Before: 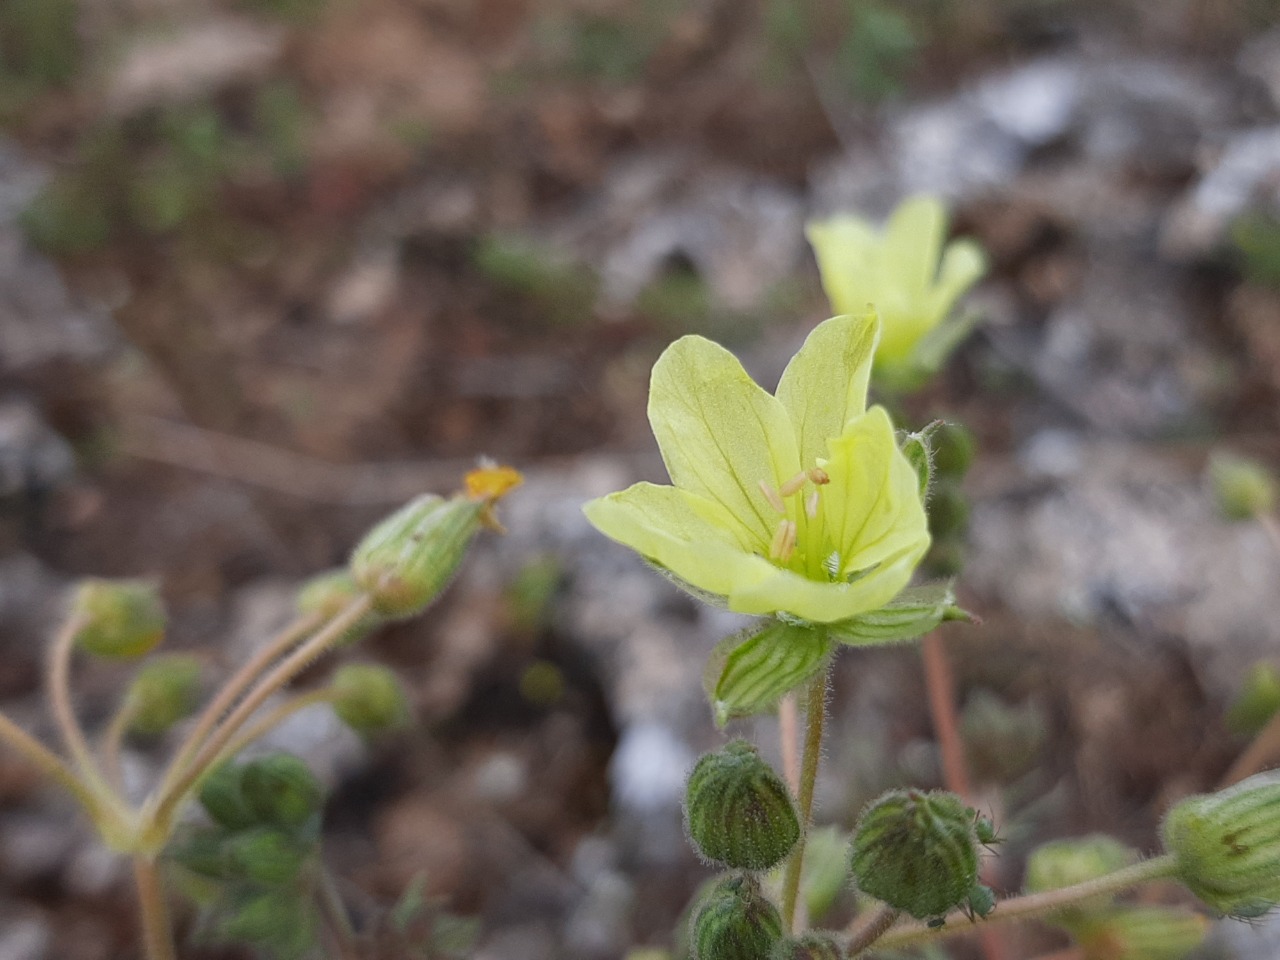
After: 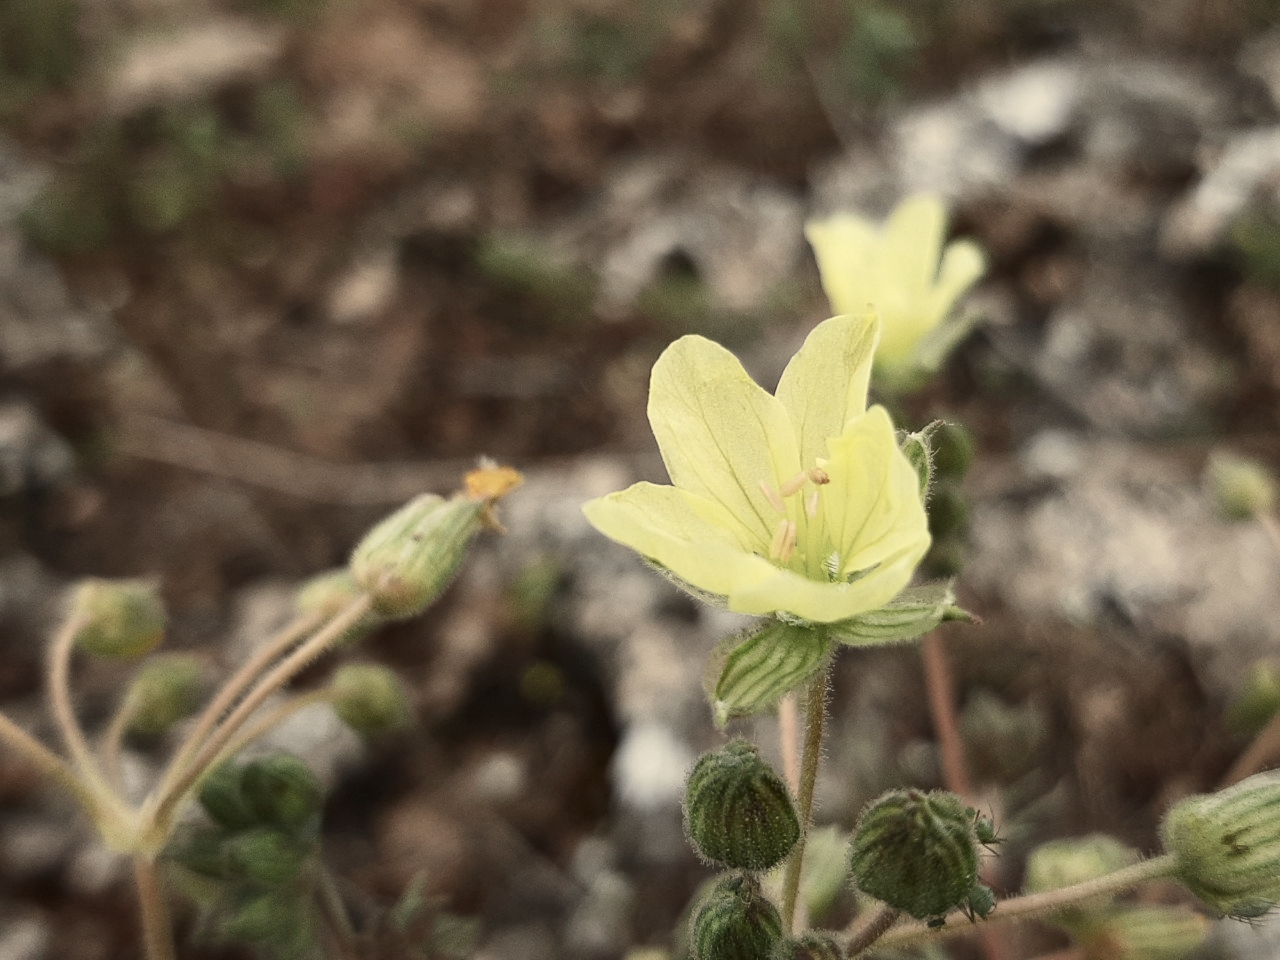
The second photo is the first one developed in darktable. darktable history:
white balance: red 1.08, blue 0.791
contrast brightness saturation: contrast 0.25, saturation -0.31
